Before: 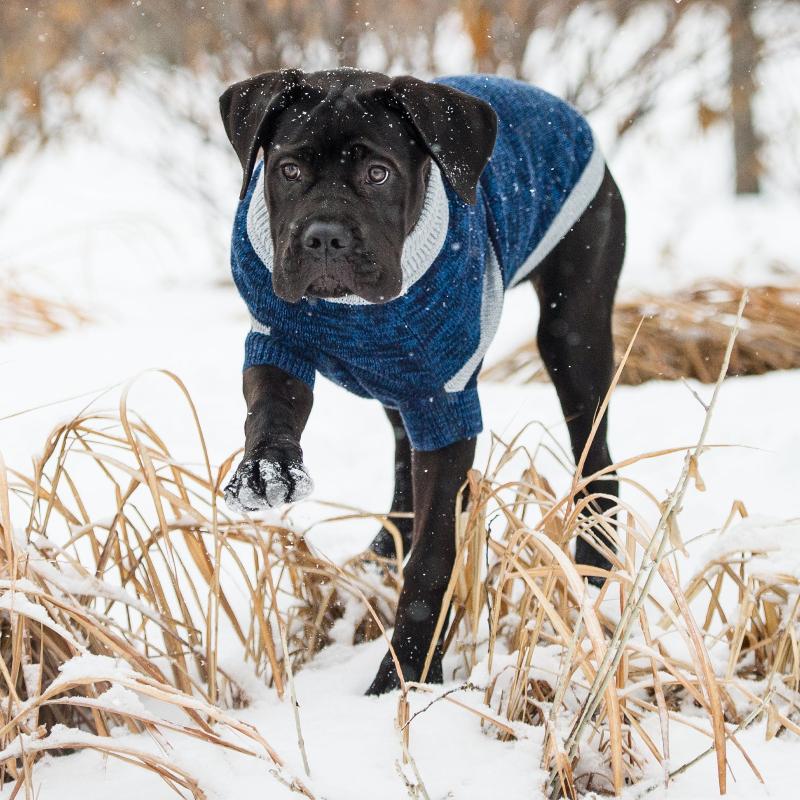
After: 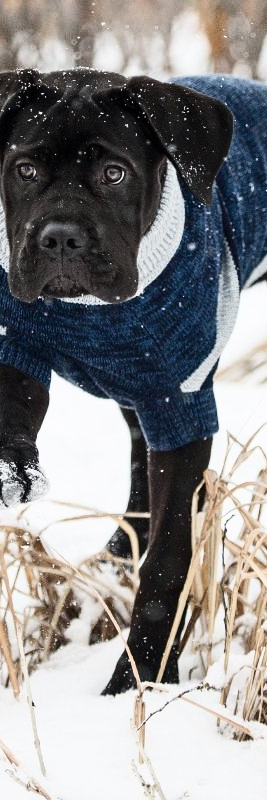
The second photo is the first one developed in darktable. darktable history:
contrast brightness saturation: contrast 0.249, saturation -0.31
crop: left 33.079%, right 33.494%
